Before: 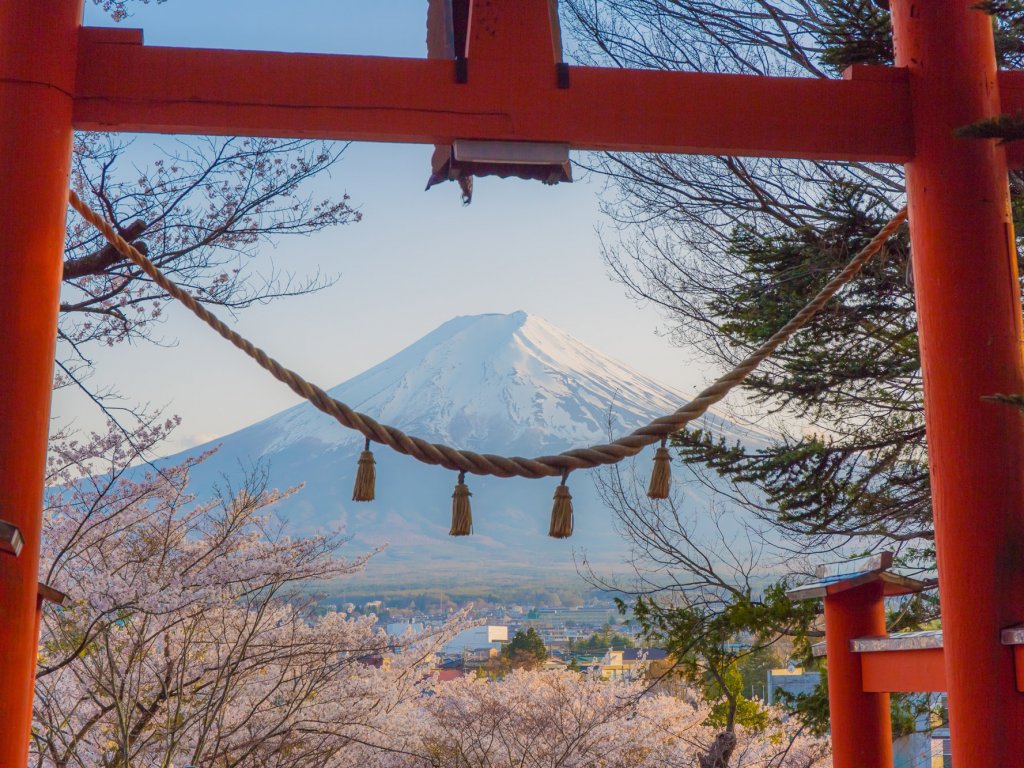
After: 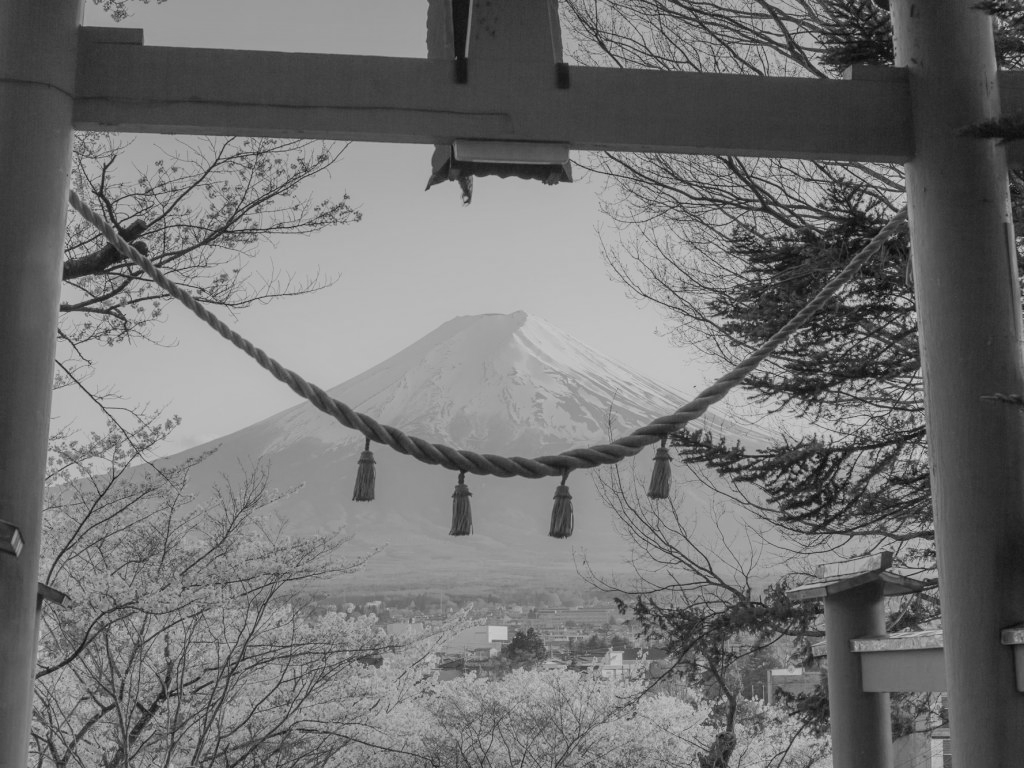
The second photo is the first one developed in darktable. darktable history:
base curve: curves: ch0 [(0, 0) (0.235, 0.266) (0.503, 0.496) (0.786, 0.72) (1, 1)]
color correction: highlights a* -9.73, highlights b* -21.22
monochrome: a 73.58, b 64.21
